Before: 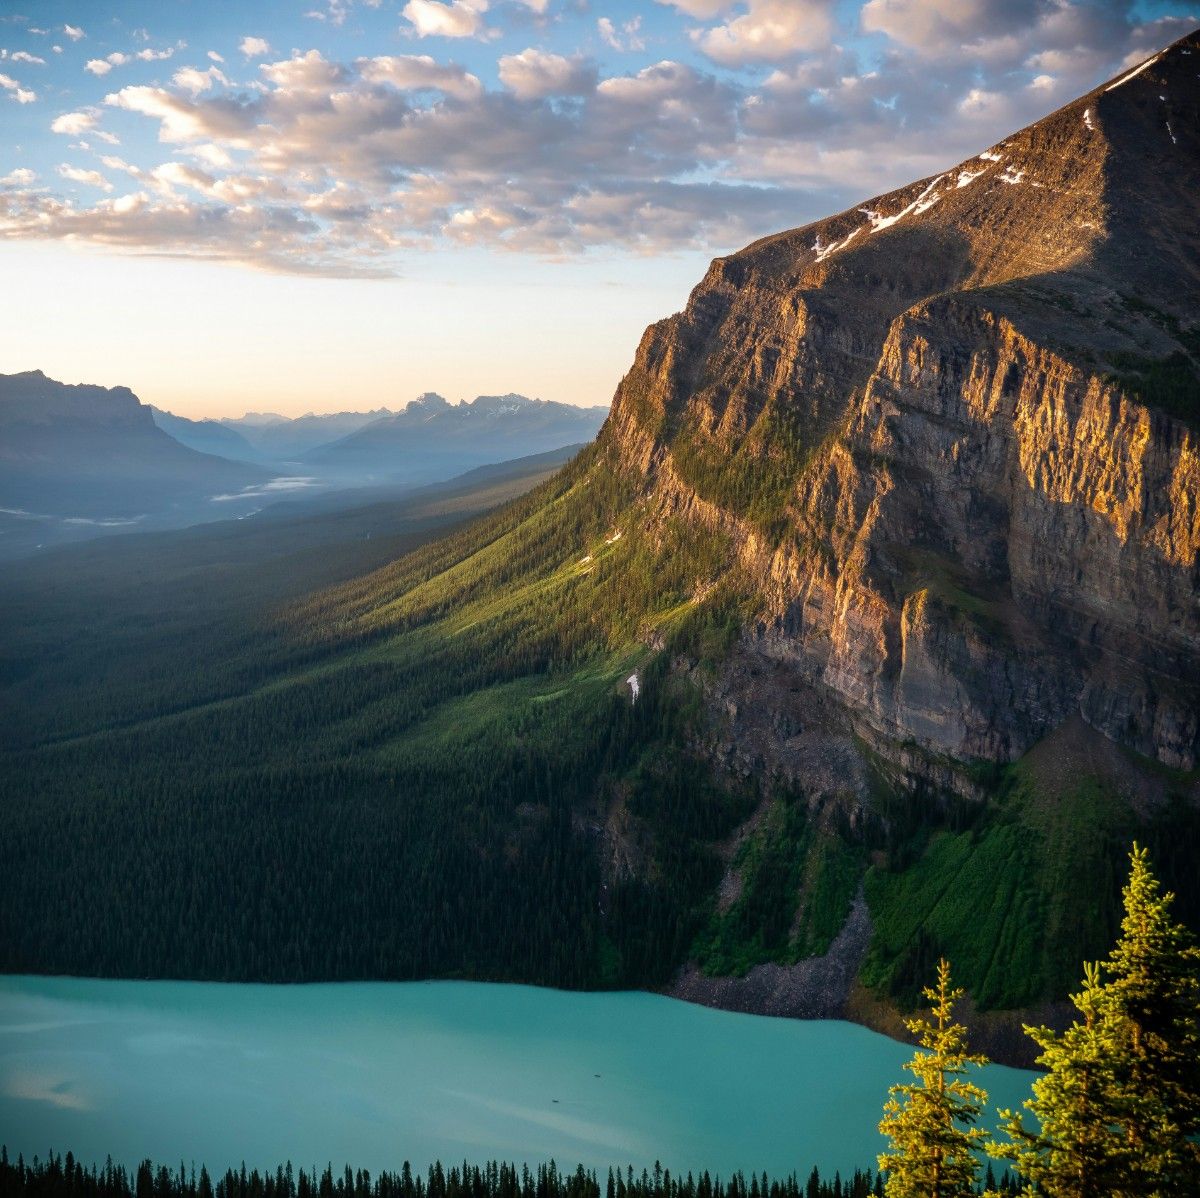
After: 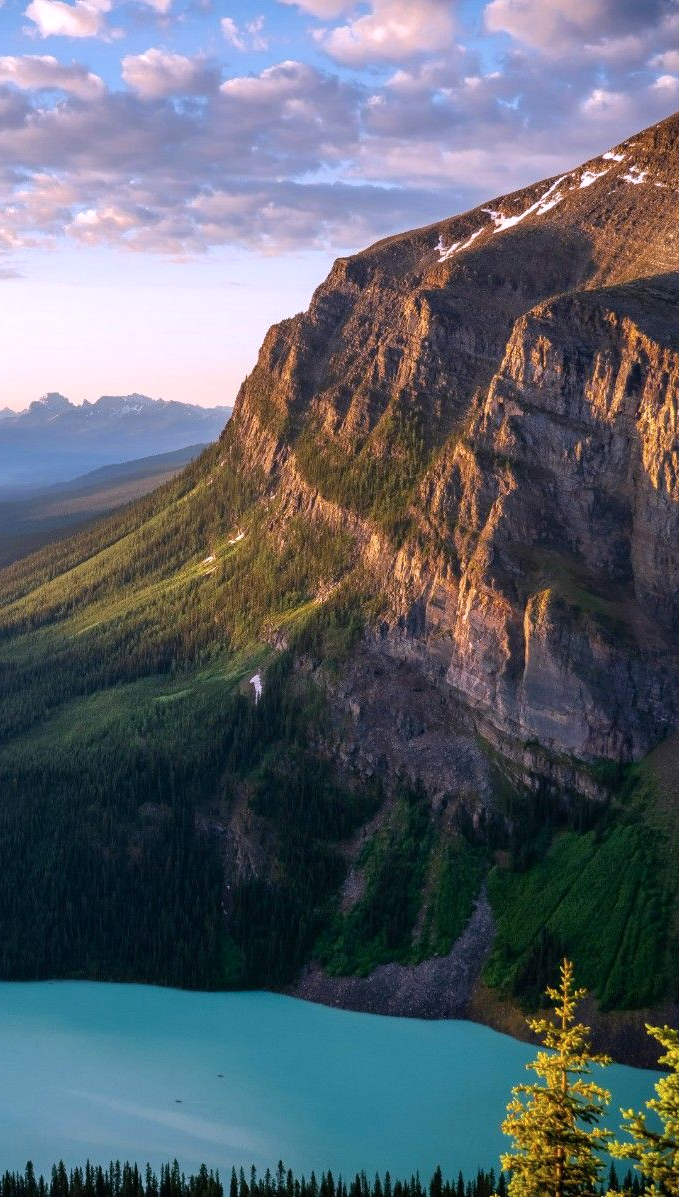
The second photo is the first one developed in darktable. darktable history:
white balance: red 1.05, blue 1.072
crop: left 31.458%, top 0%, right 11.876%
color calibration: illuminant as shot in camera, x 0.358, y 0.373, temperature 4628.91 K
